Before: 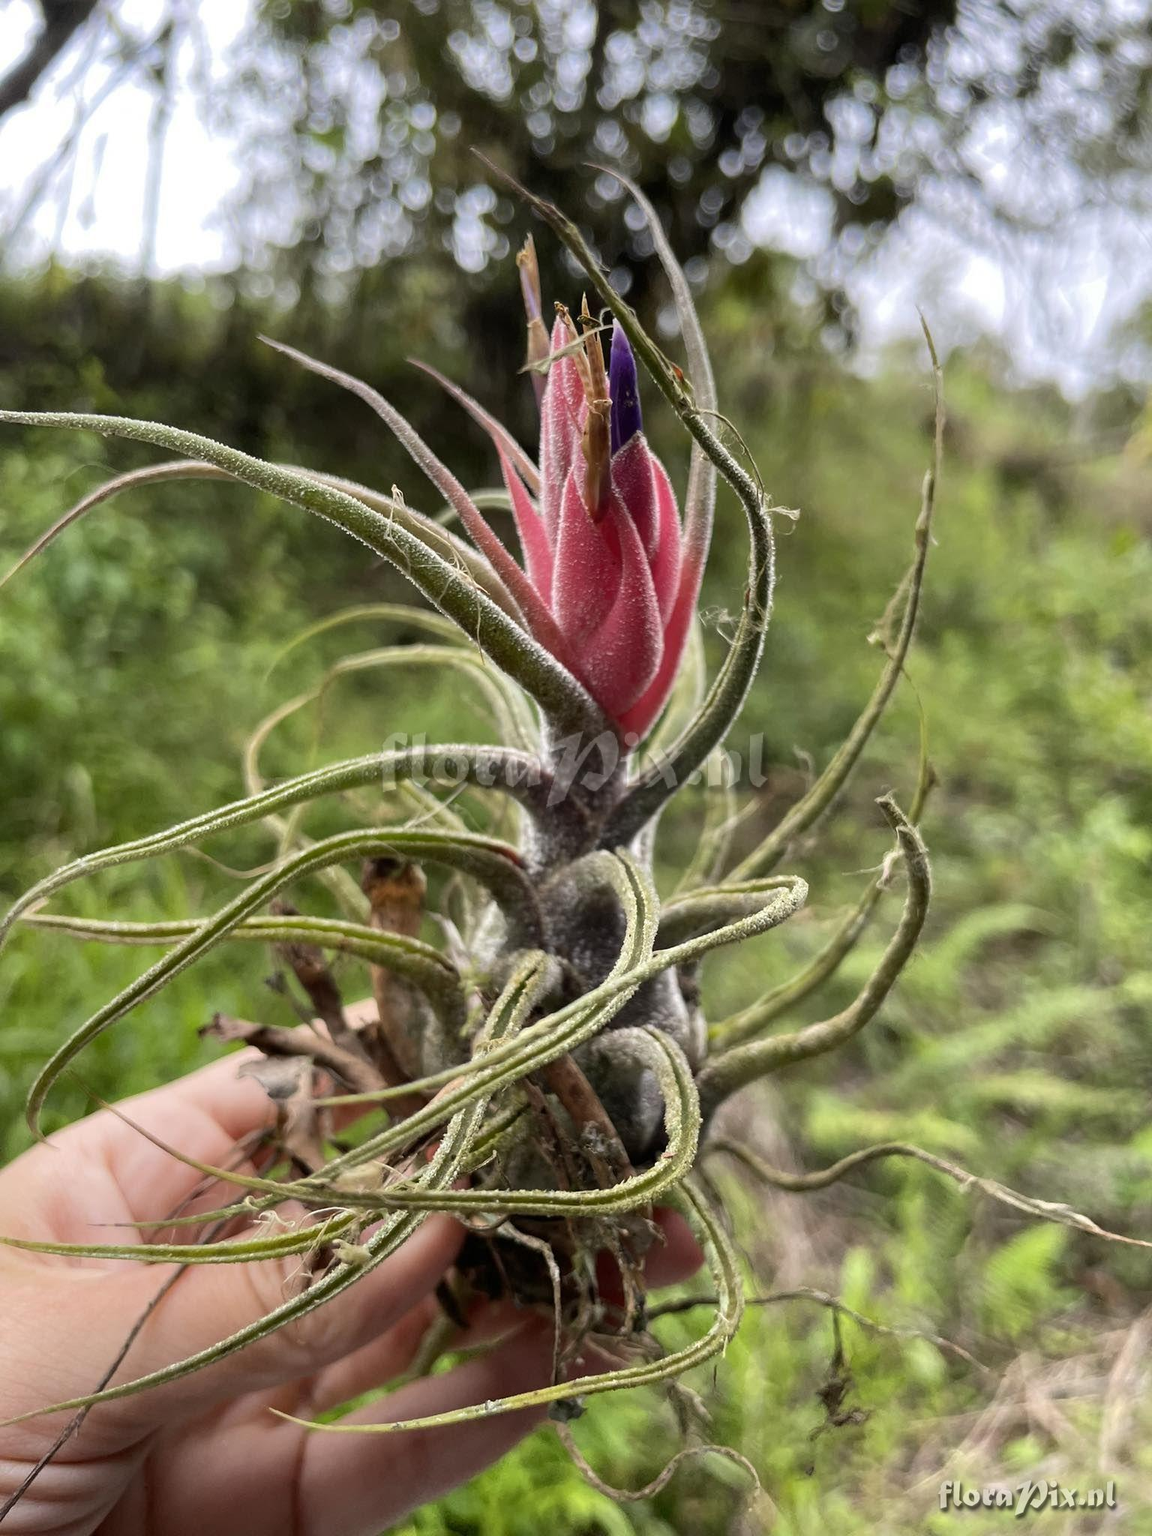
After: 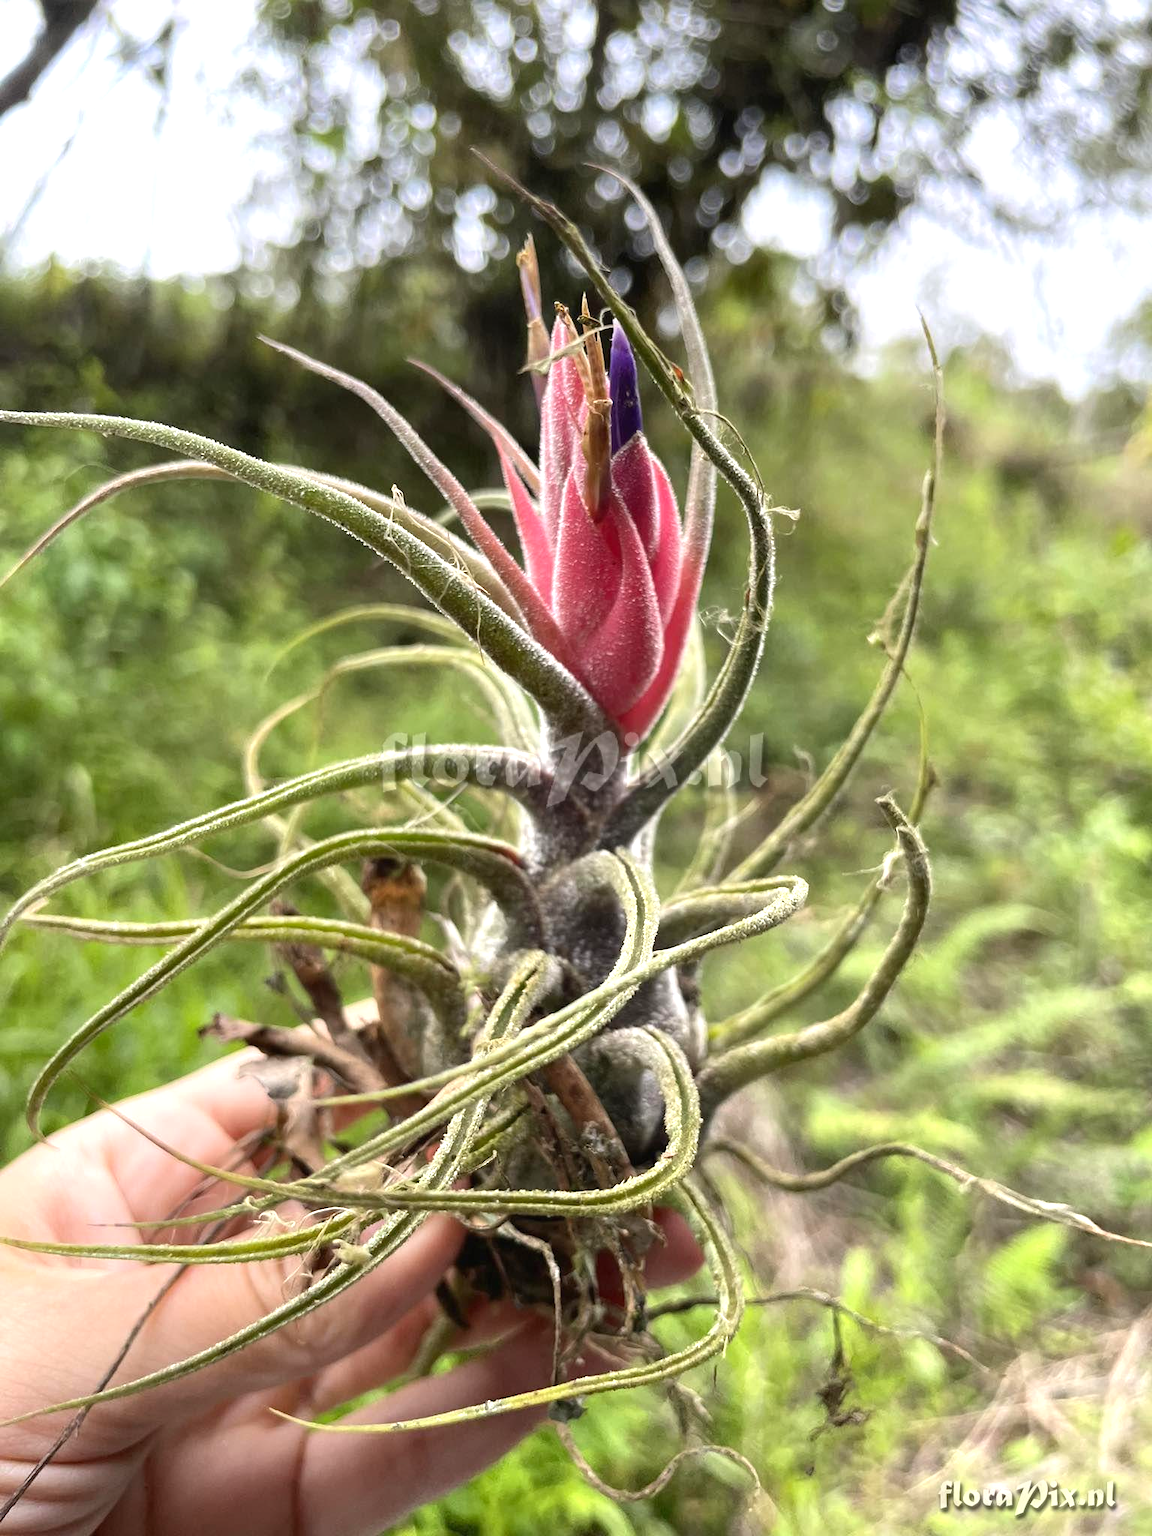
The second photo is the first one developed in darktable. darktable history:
exposure: black level correction 0, exposure 0.702 EV, compensate exposure bias true, compensate highlight preservation false
contrast brightness saturation: contrast -0.025, brightness -0.009, saturation 0.032
